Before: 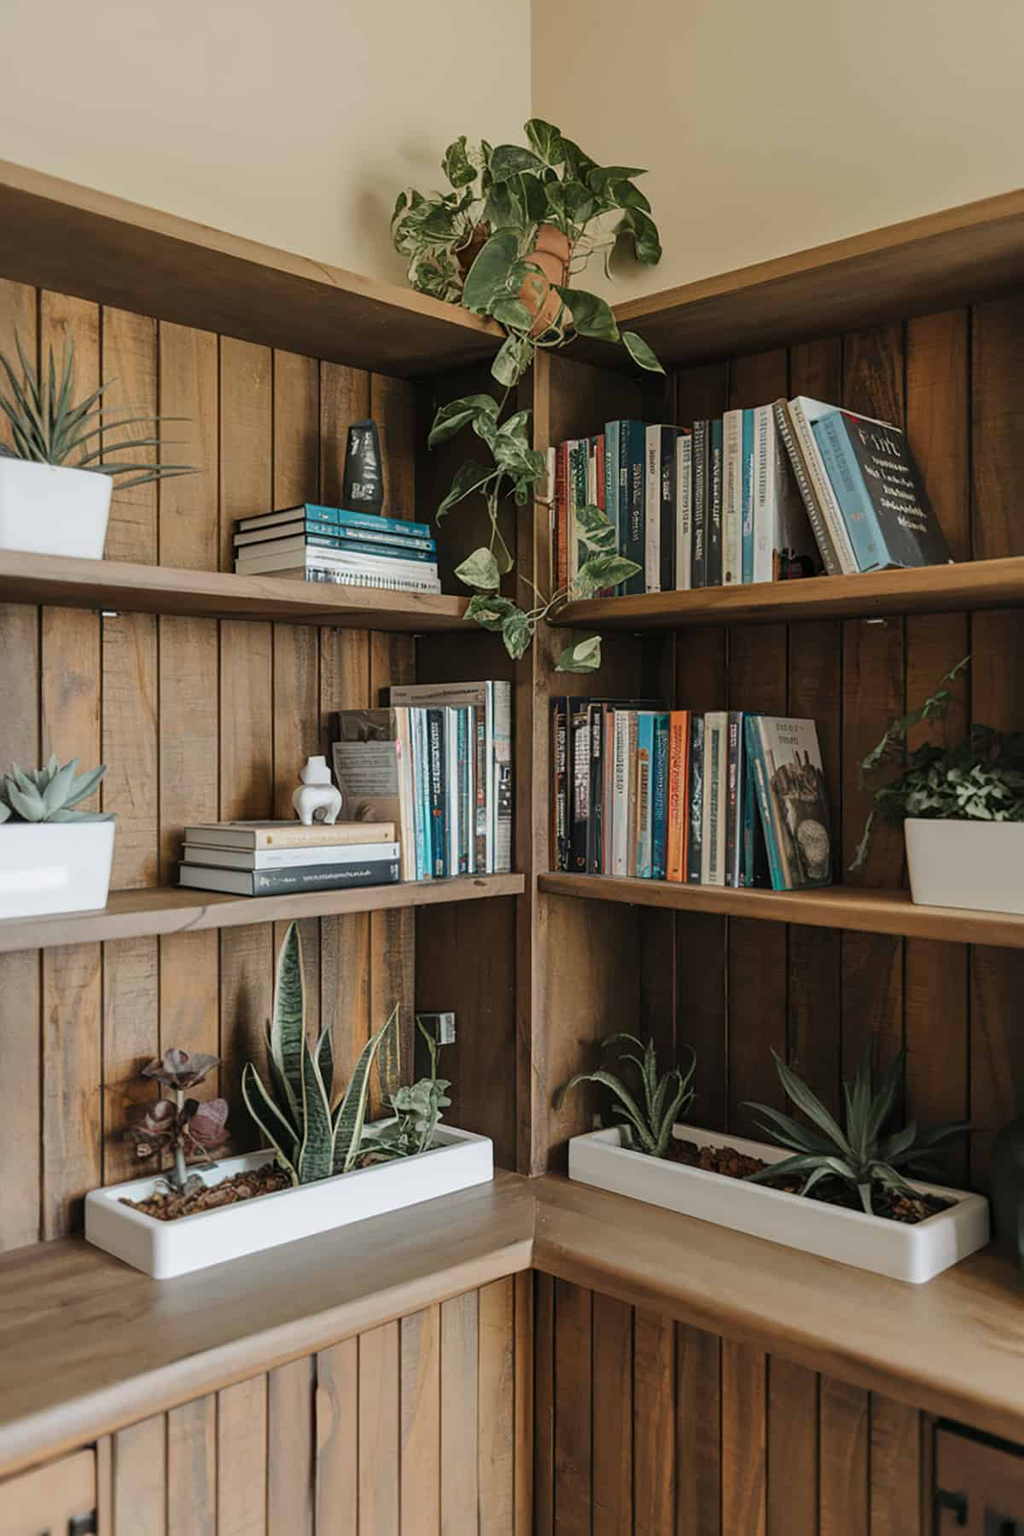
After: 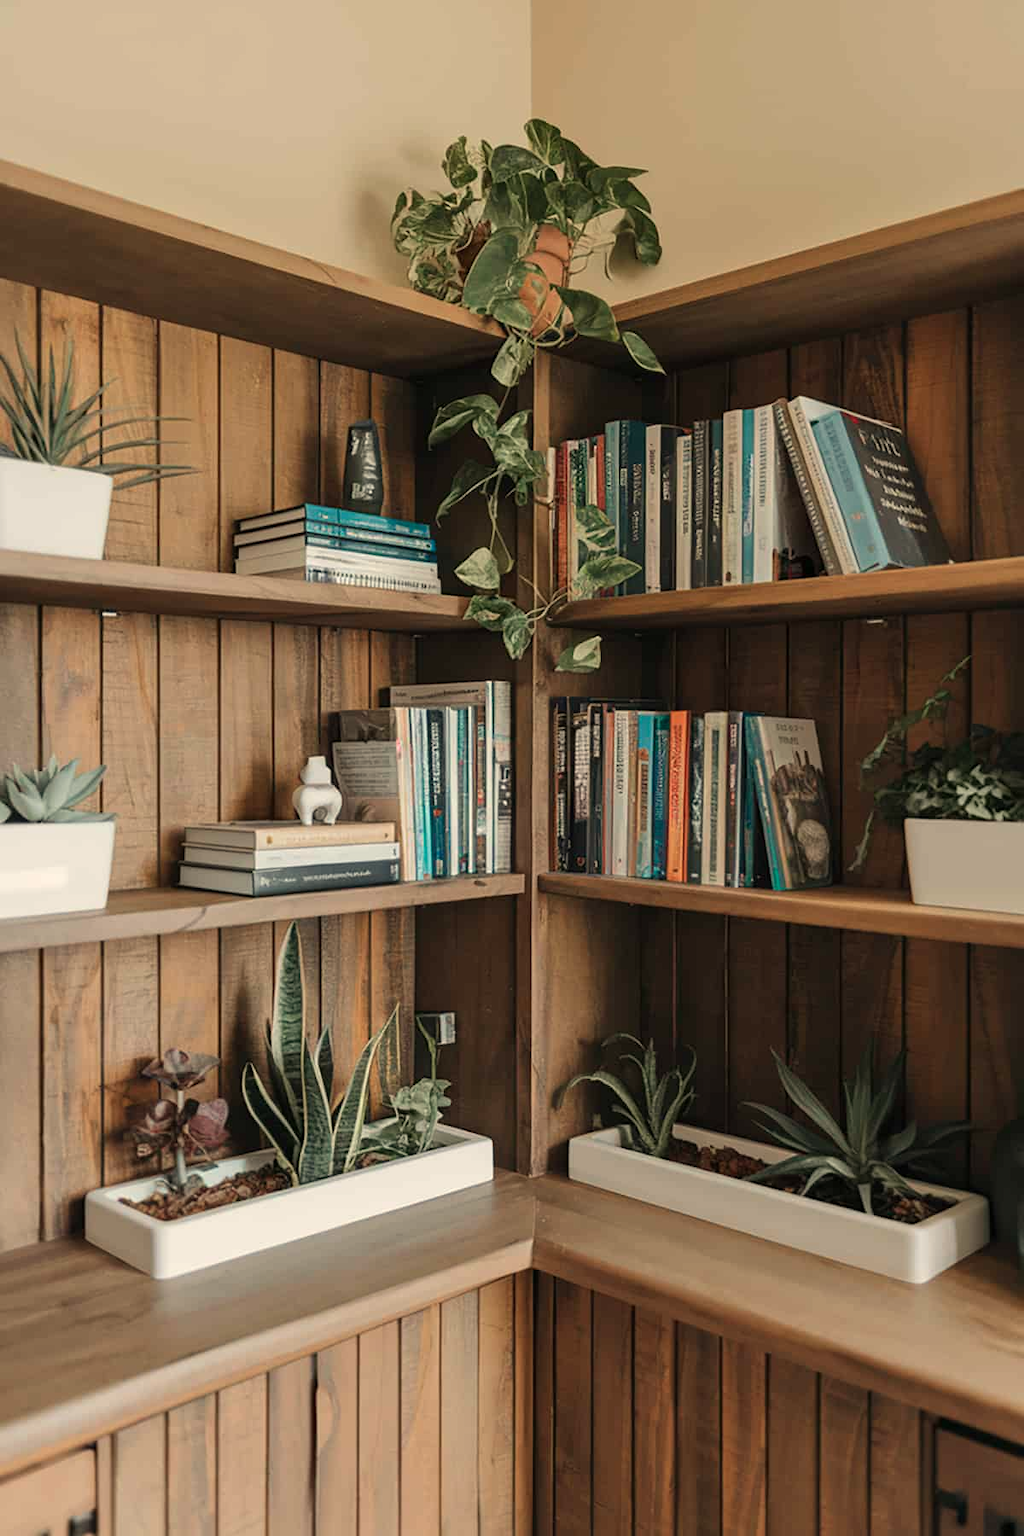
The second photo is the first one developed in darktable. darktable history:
color balance: contrast -0.5%
white balance: red 1.123, blue 0.83
color calibration: x 0.37, y 0.382, temperature 4313.32 K
